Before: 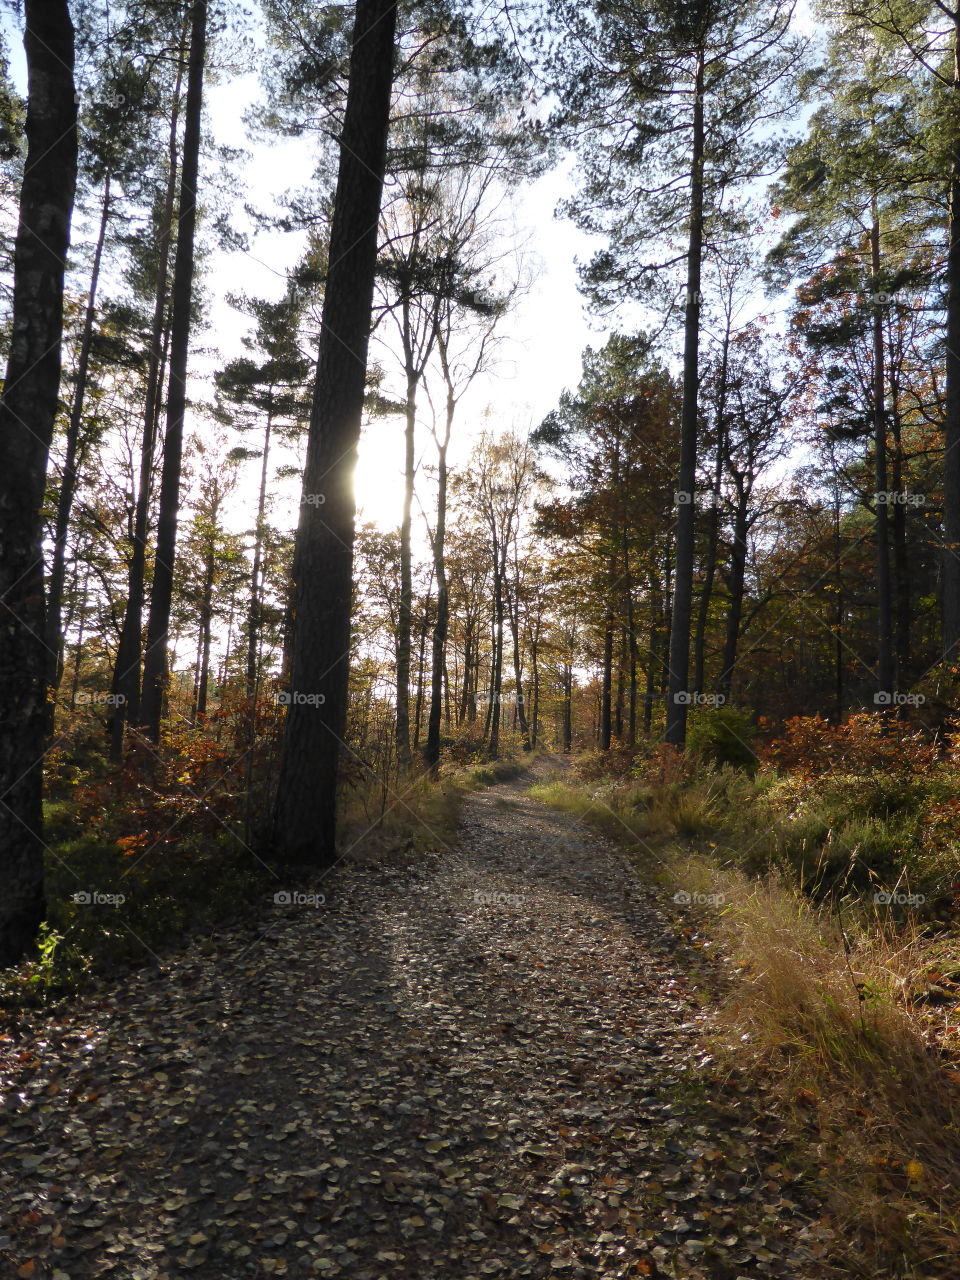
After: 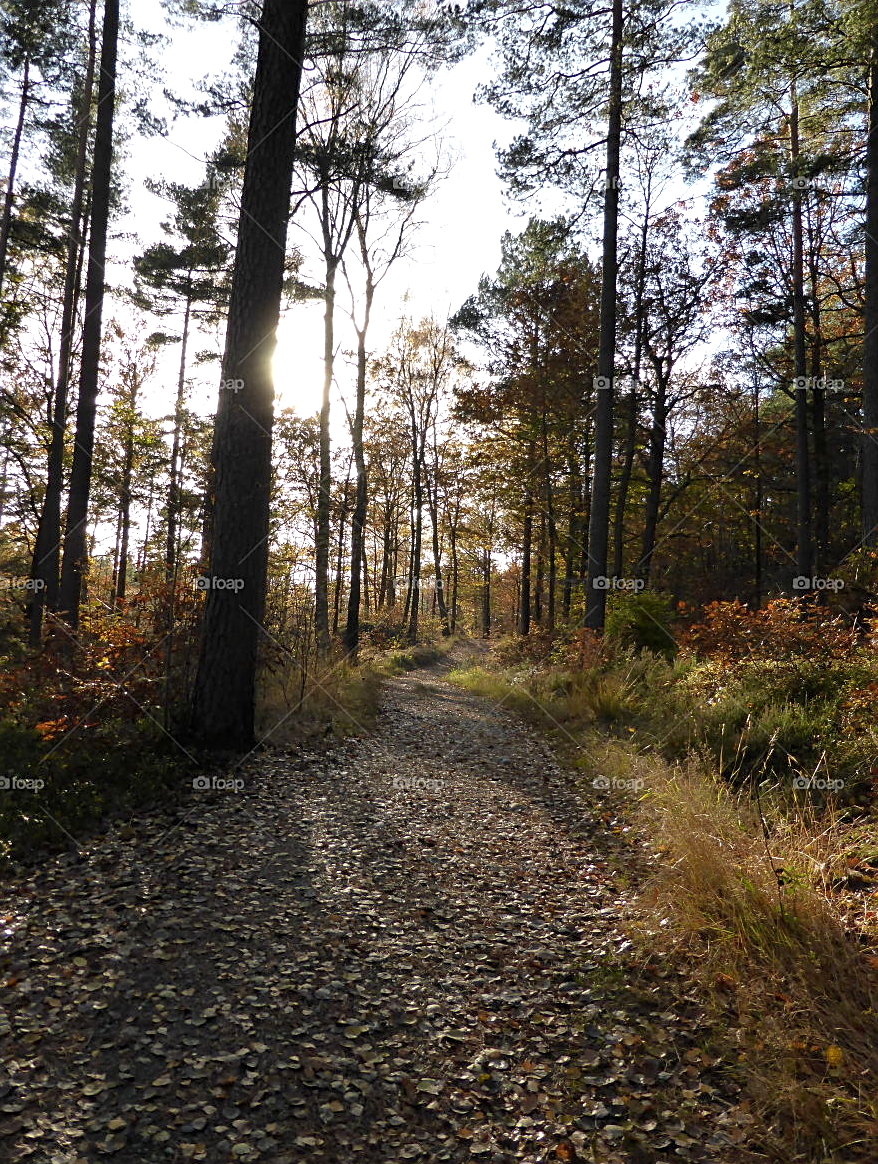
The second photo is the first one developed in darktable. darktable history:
exposure: black level correction 0.001, exposure 0.193 EV, compensate highlight preservation false
crop and rotate: left 8.441%, top 9.037%
haze removal: adaptive false
sharpen: on, module defaults
